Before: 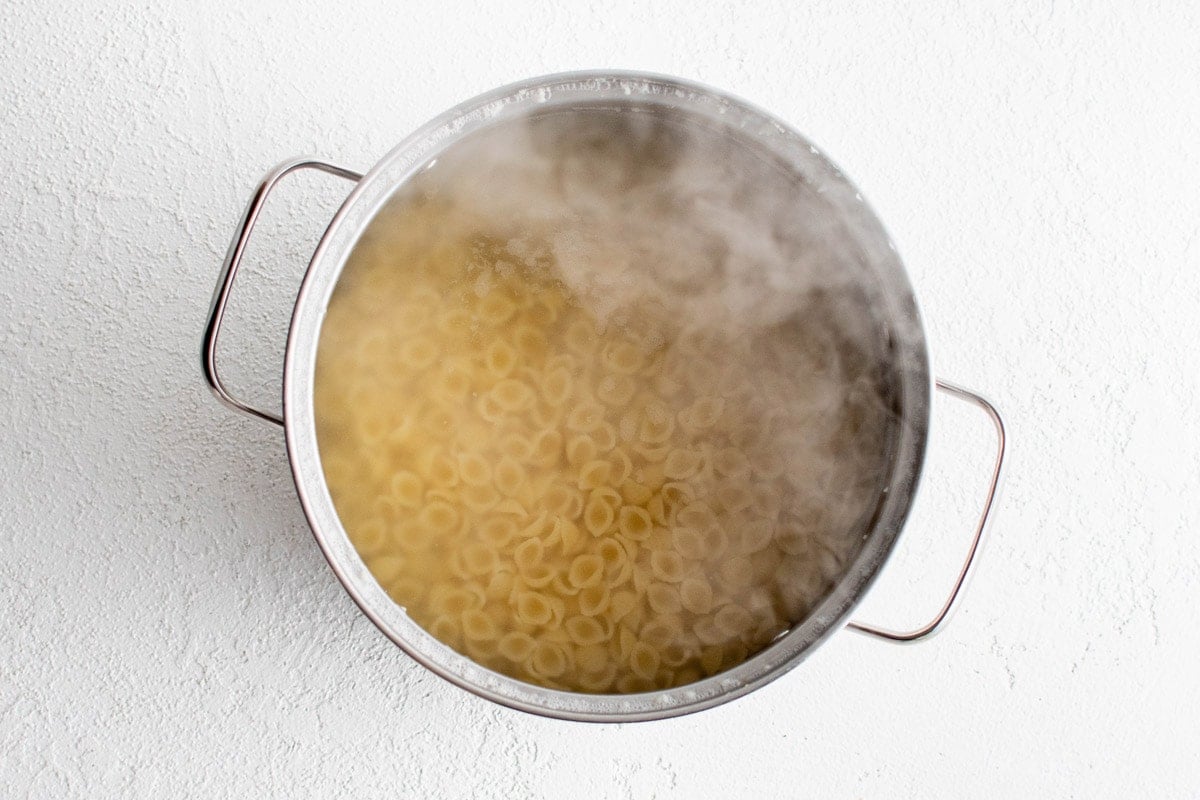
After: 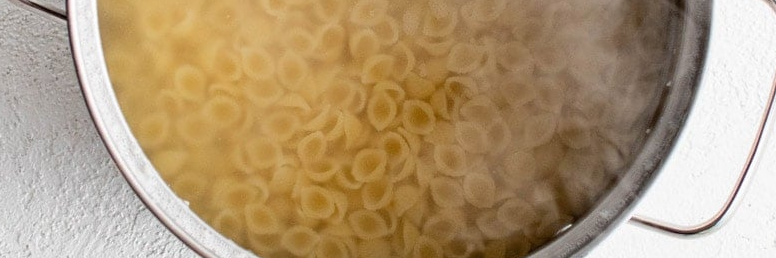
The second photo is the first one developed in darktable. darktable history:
crop: left 18.125%, top 50.843%, right 17.205%, bottom 16.892%
